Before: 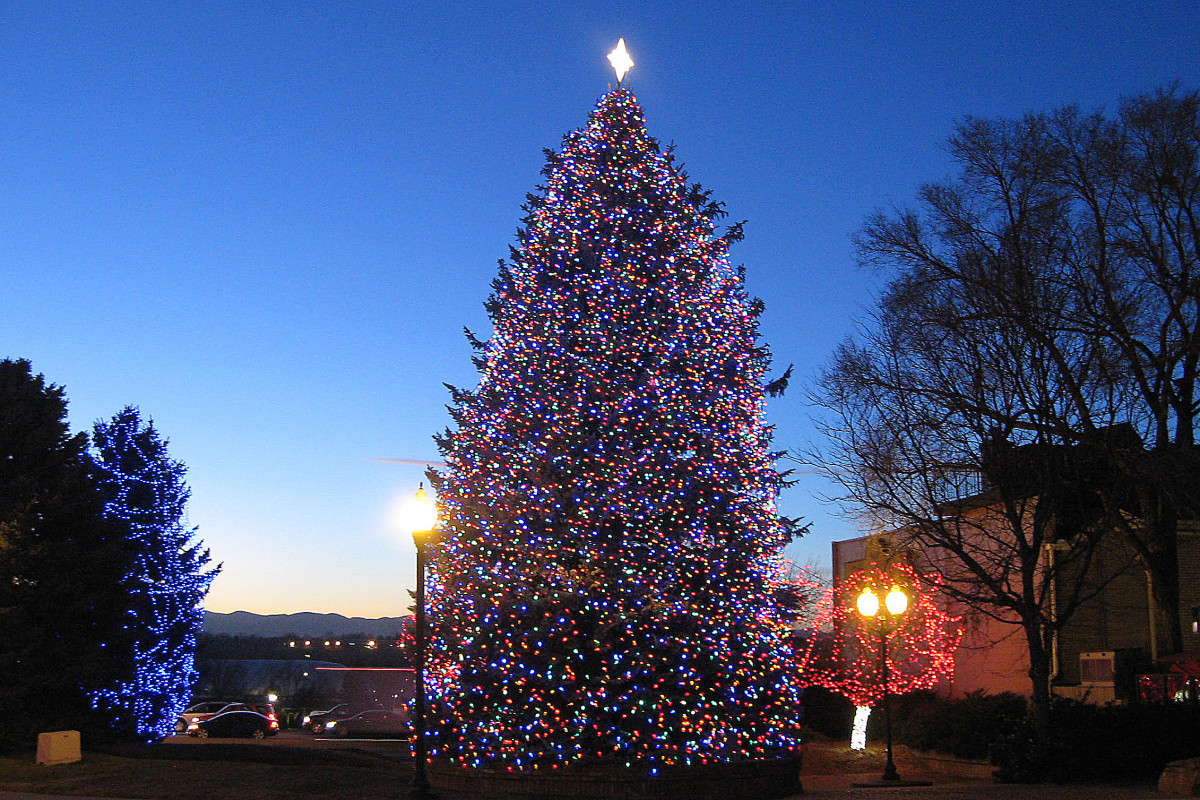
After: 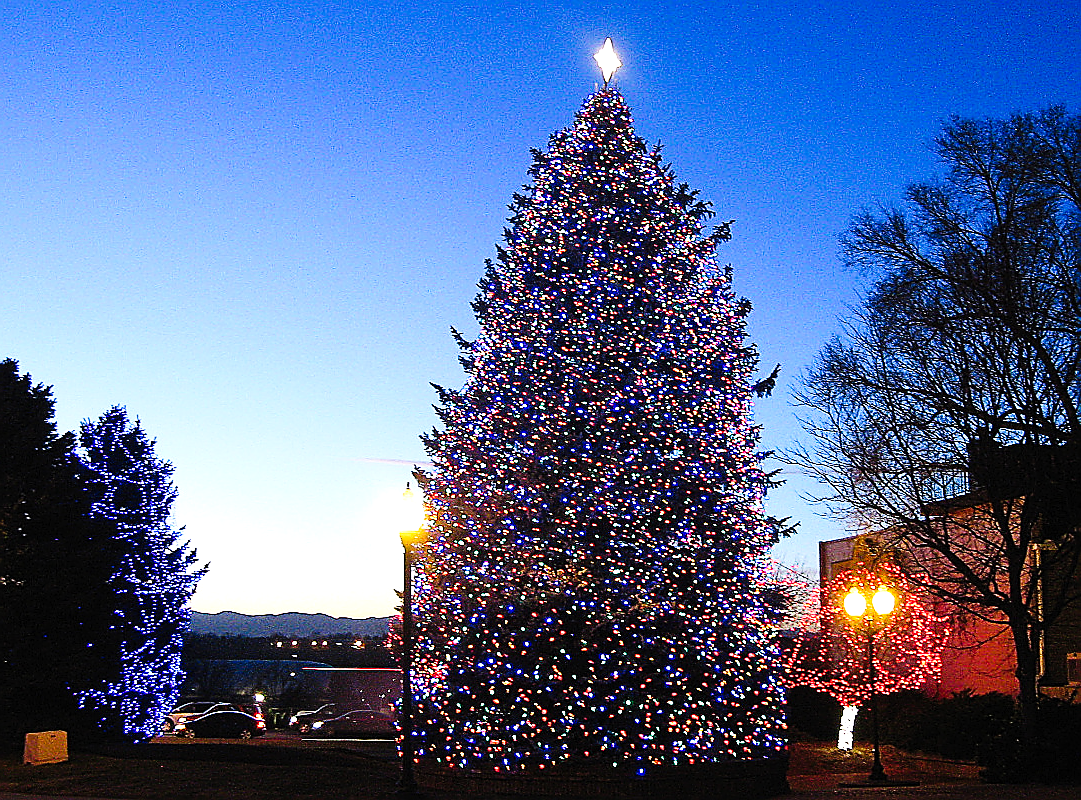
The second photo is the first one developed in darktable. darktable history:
crop and rotate: left 1.088%, right 8.807%
exposure: black level correction 0, exposure 0.5 EV, compensate exposure bias true, compensate highlight preservation false
tone curve: curves: ch0 [(0, 0) (0.003, 0.002) (0.011, 0.006) (0.025, 0.014) (0.044, 0.02) (0.069, 0.027) (0.1, 0.036) (0.136, 0.05) (0.177, 0.081) (0.224, 0.118) (0.277, 0.183) (0.335, 0.262) (0.399, 0.351) (0.468, 0.456) (0.543, 0.571) (0.623, 0.692) (0.709, 0.795) (0.801, 0.88) (0.898, 0.948) (1, 1)], preserve colors none
sharpen: radius 1.4, amount 1.25, threshold 0.7
